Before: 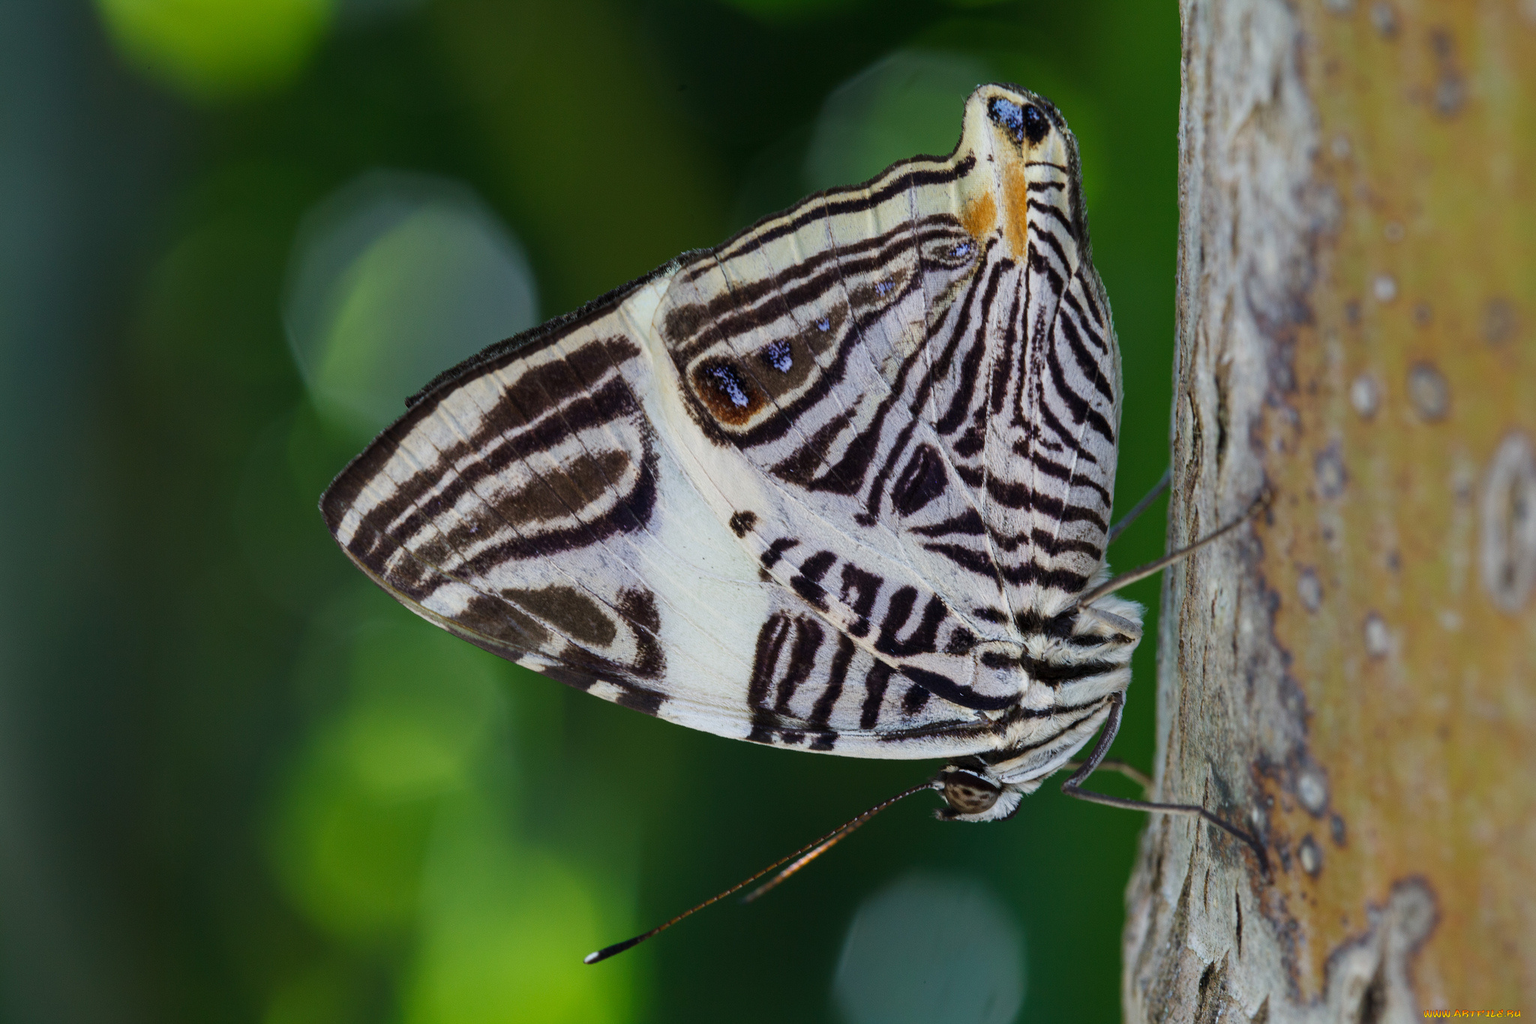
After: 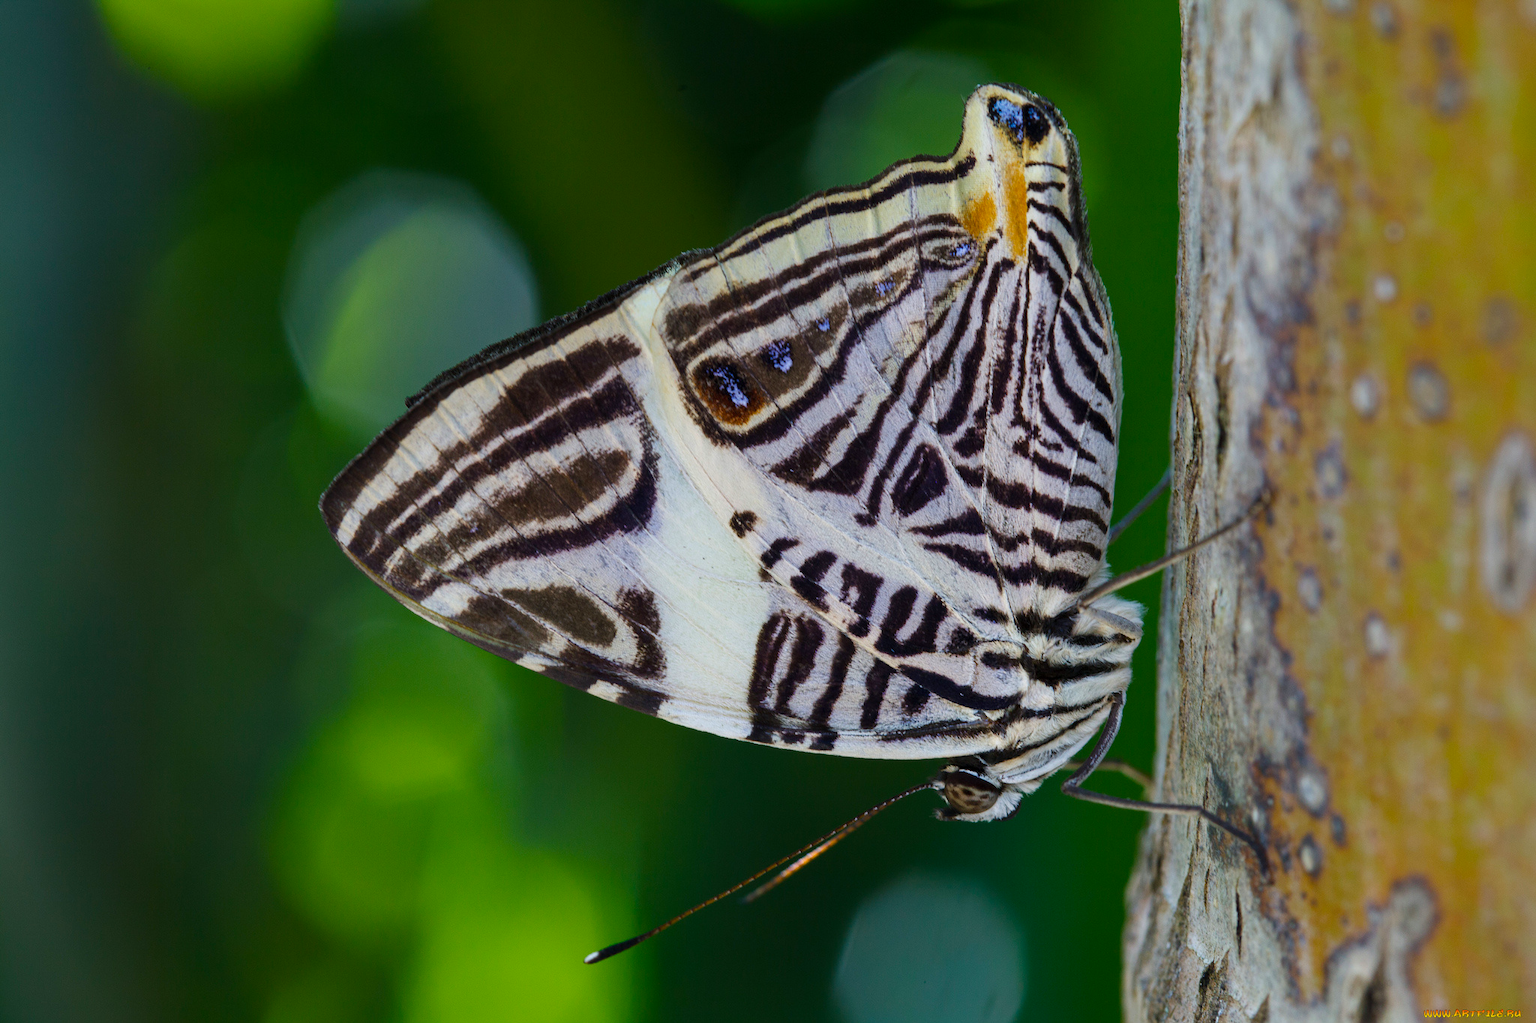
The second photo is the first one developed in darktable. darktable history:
color balance rgb: shadows lift › luminance -5.344%, shadows lift › chroma 1.203%, shadows lift › hue 218.14°, perceptual saturation grading › global saturation 19.35%, global vibrance 23.515%
